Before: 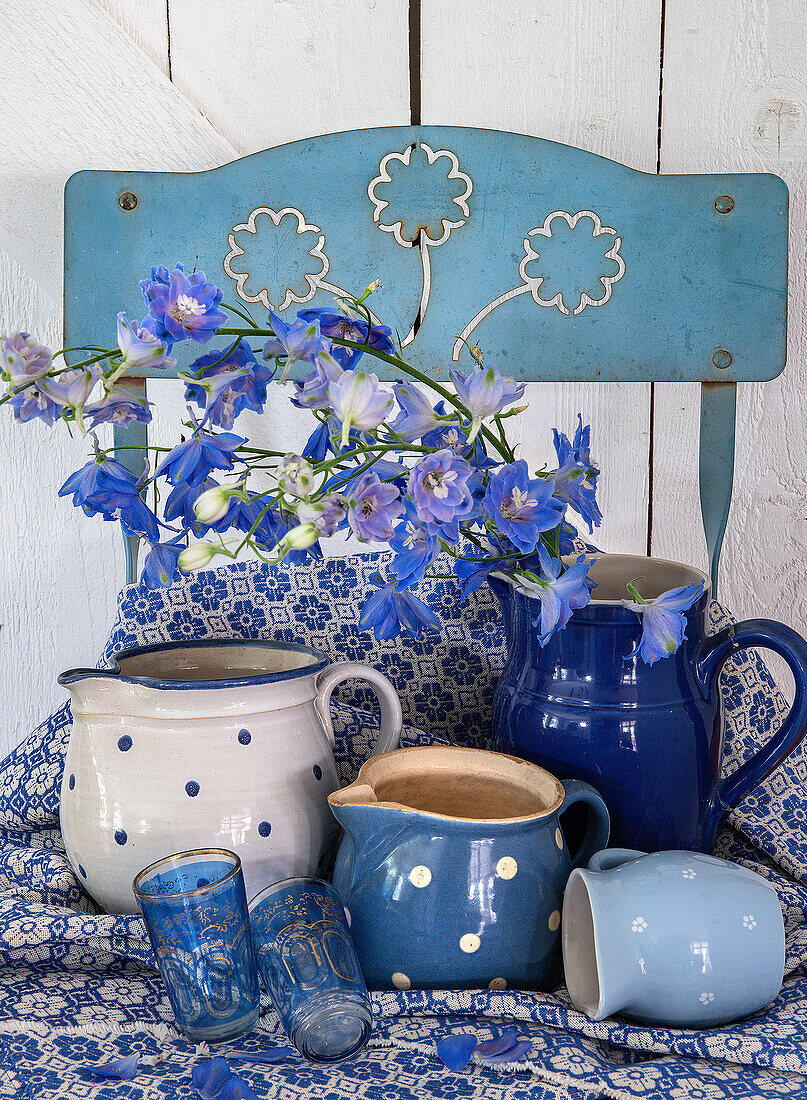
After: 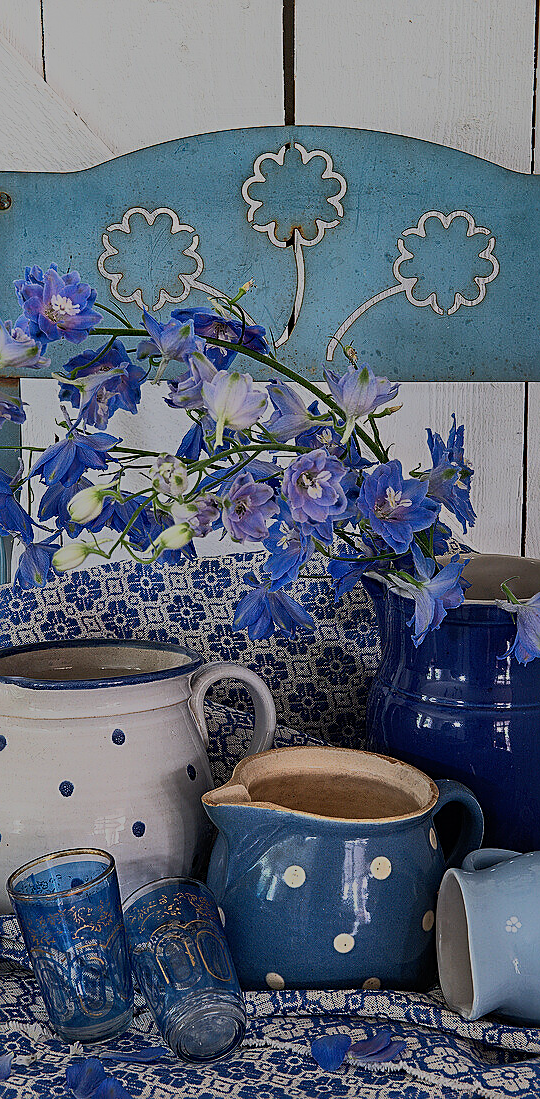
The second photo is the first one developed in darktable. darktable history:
crop and rotate: left 15.705%, right 17.353%
exposure: black level correction 0, exposure 0.856 EV, compensate highlight preservation false
sharpen: on, module defaults
tone equalizer: -8 EV -2 EV, -7 EV -1.97 EV, -6 EV -1.98 EV, -5 EV -1.97 EV, -4 EV -1.99 EV, -3 EV -1.97 EV, -2 EV -1.98 EV, -1 EV -1.62 EV, +0 EV -1.99 EV, edges refinement/feathering 500, mask exposure compensation -1.57 EV, preserve details no
